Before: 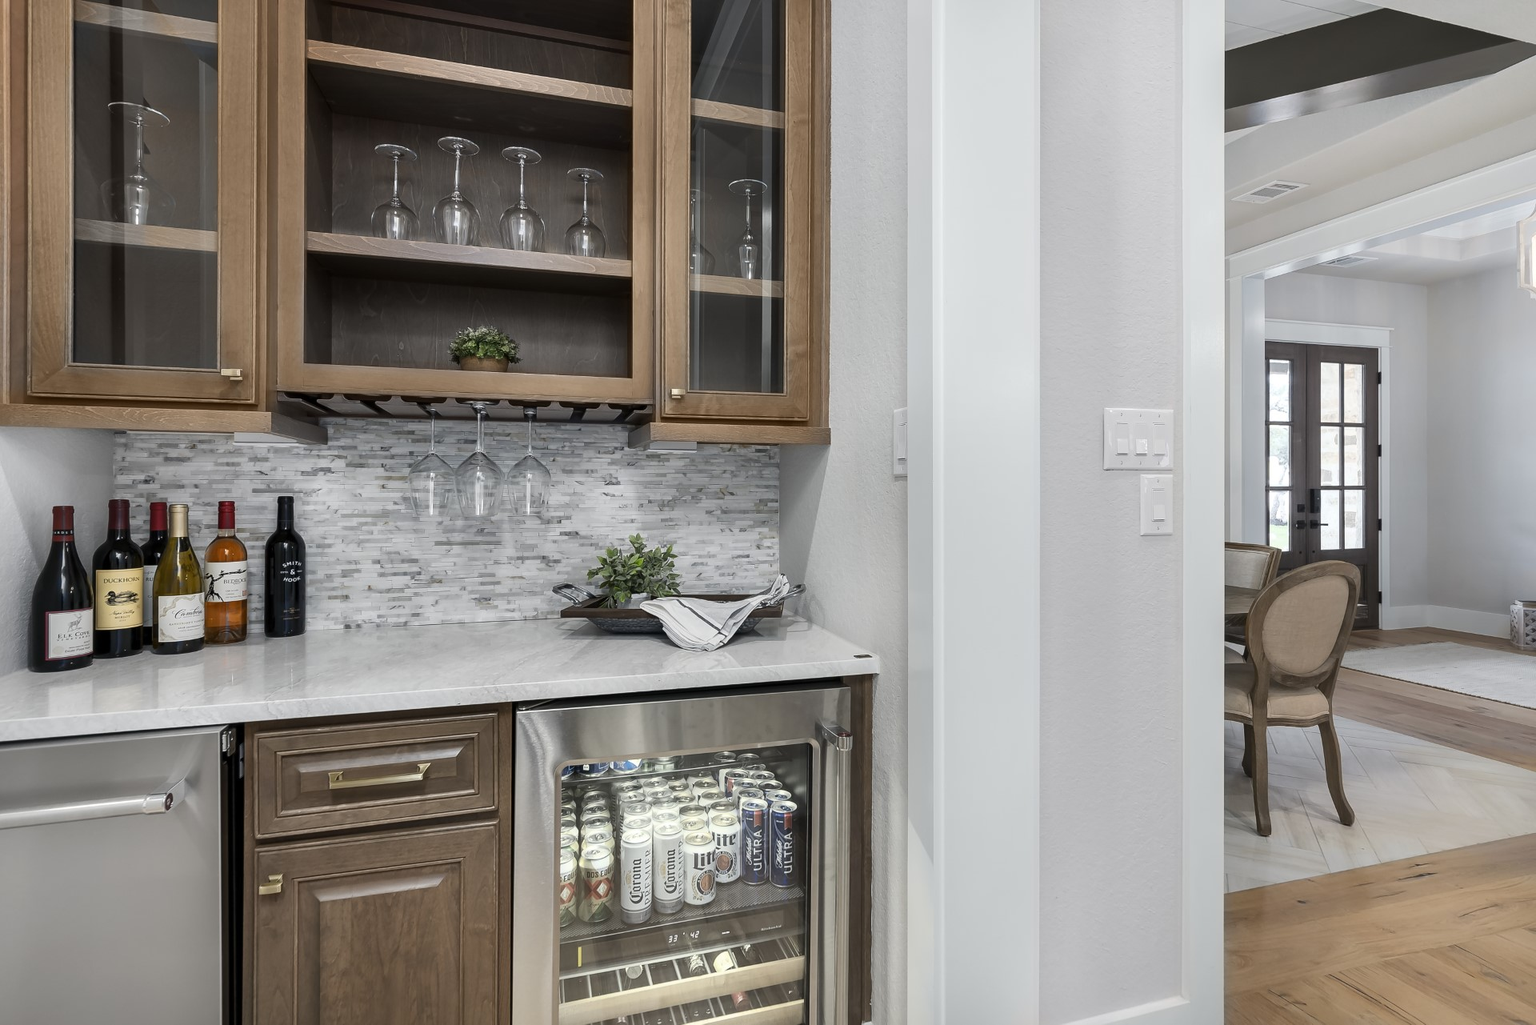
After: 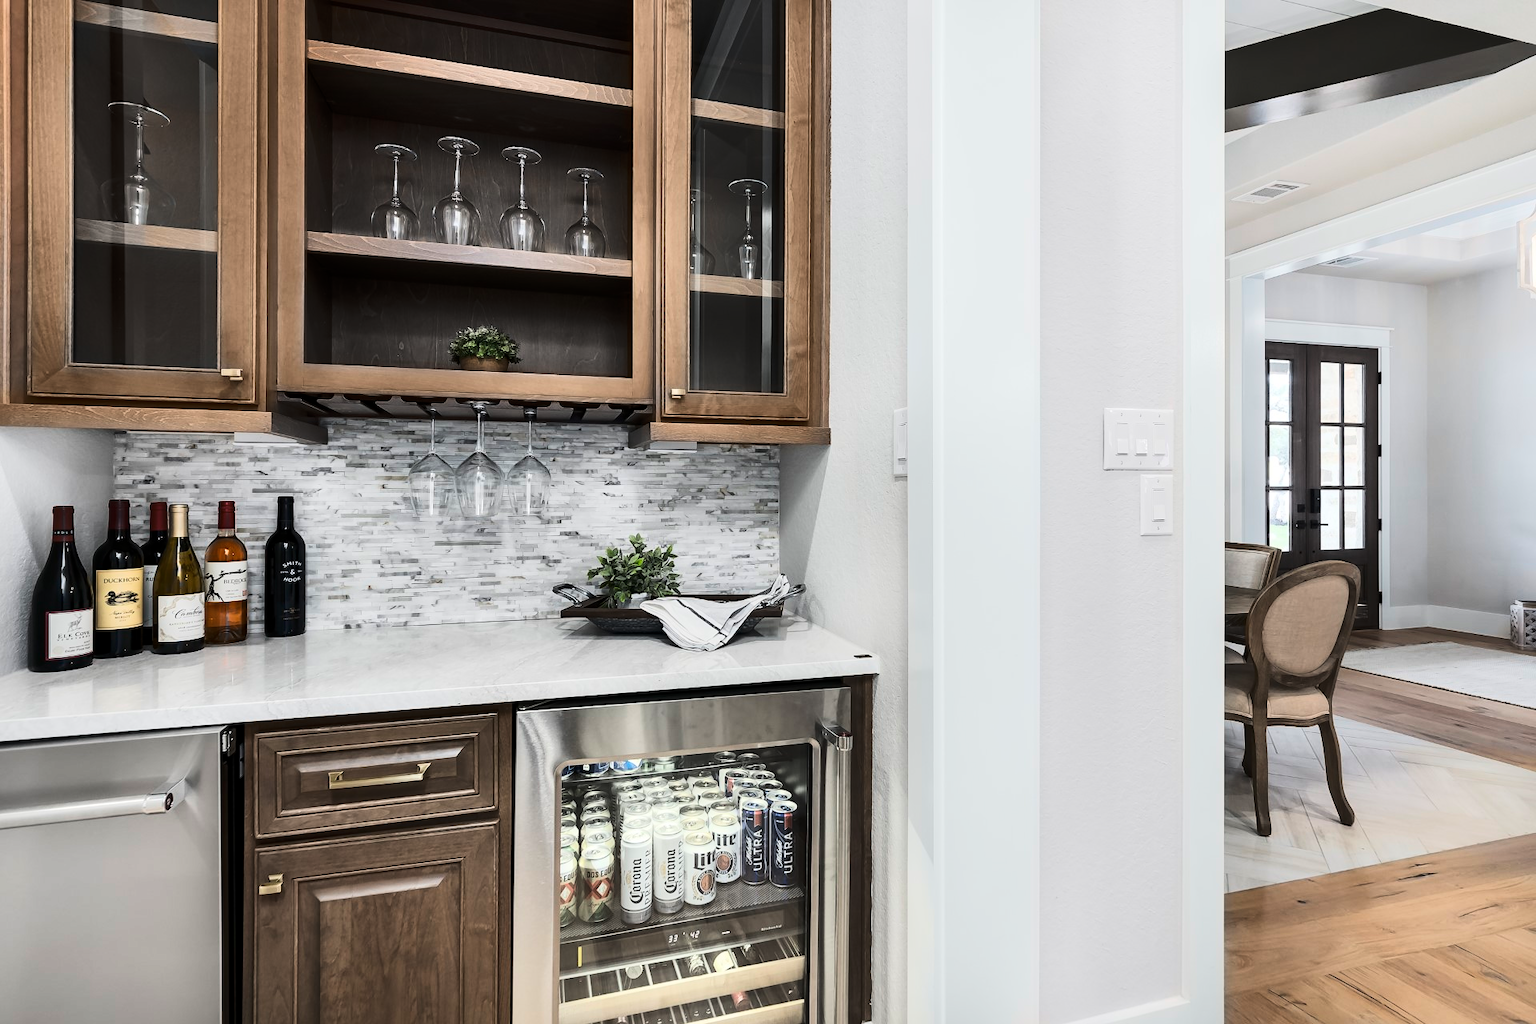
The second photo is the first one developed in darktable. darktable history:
tone curve: curves: ch0 [(0, 0) (0.288, 0.201) (0.683, 0.793) (1, 1)], color space Lab, linked channels, preserve colors none
